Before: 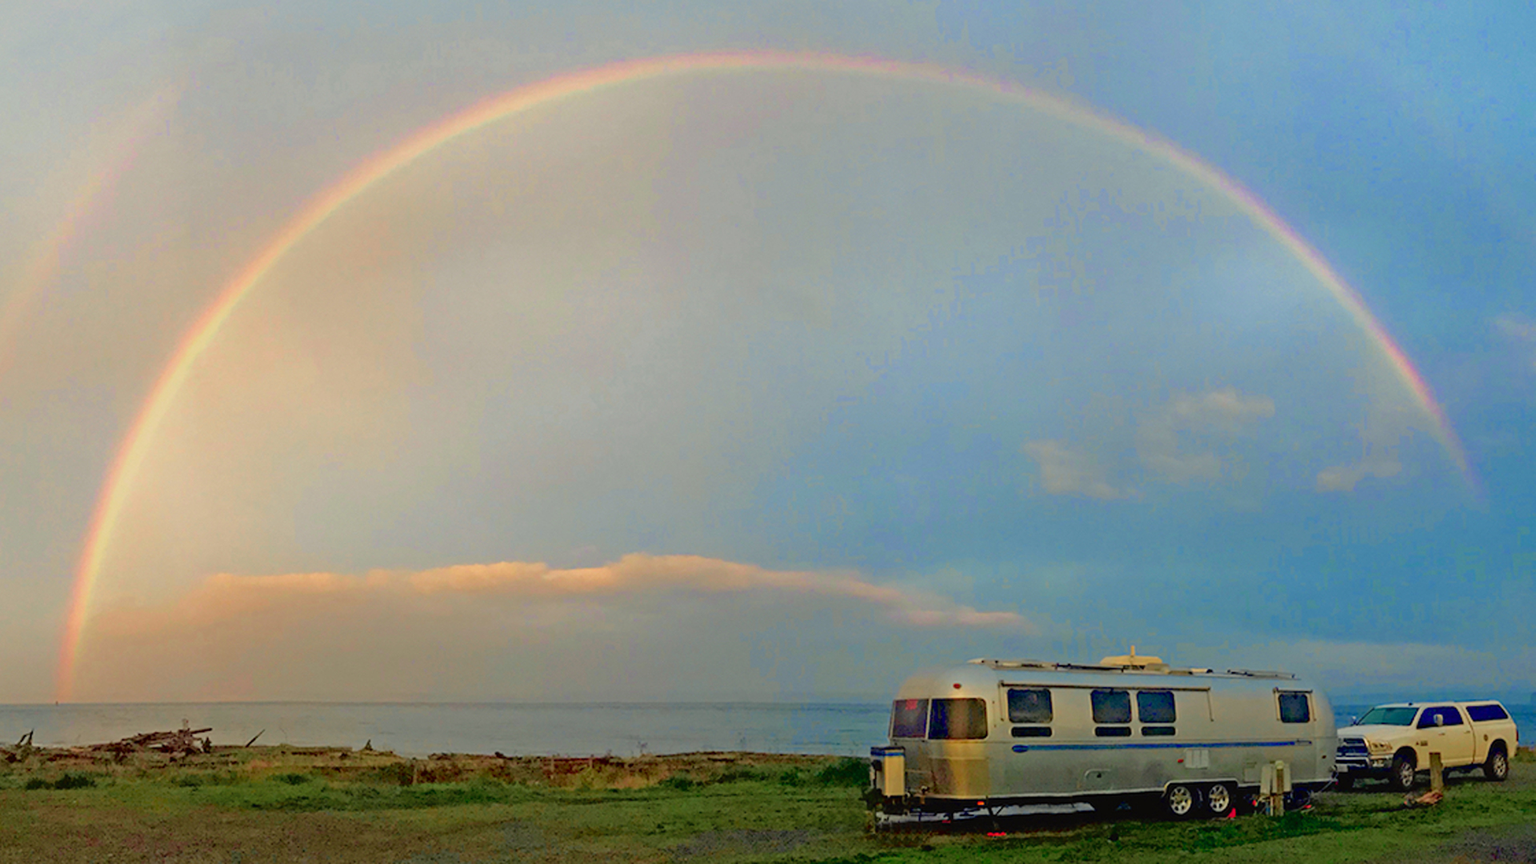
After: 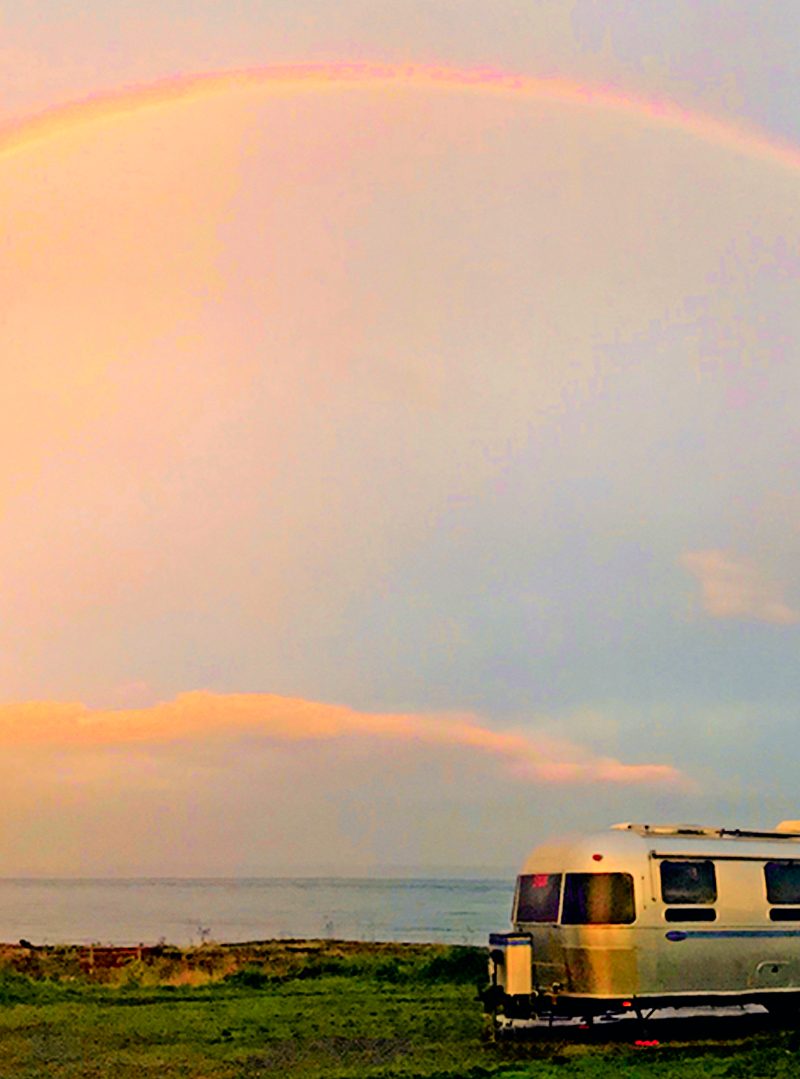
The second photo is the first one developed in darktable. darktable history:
crop: left 31.229%, right 27.105%
color correction: highlights a* 21.16, highlights b* 19.61
filmic rgb: hardness 4.17, contrast 1.364, color science v6 (2022)
tone curve: curves: ch0 [(0, 0) (0.051, 0.047) (0.102, 0.099) (0.258, 0.29) (0.442, 0.527) (0.695, 0.804) (0.88, 0.952) (1, 1)]; ch1 [(0, 0) (0.339, 0.298) (0.402, 0.363) (0.444, 0.415) (0.485, 0.469) (0.494, 0.493) (0.504, 0.501) (0.525, 0.534) (0.555, 0.593) (0.594, 0.648) (1, 1)]; ch2 [(0, 0) (0.48, 0.48) (0.504, 0.5) (0.535, 0.557) (0.581, 0.623) (0.649, 0.683) (0.824, 0.815) (1, 1)], color space Lab, independent channels, preserve colors none
